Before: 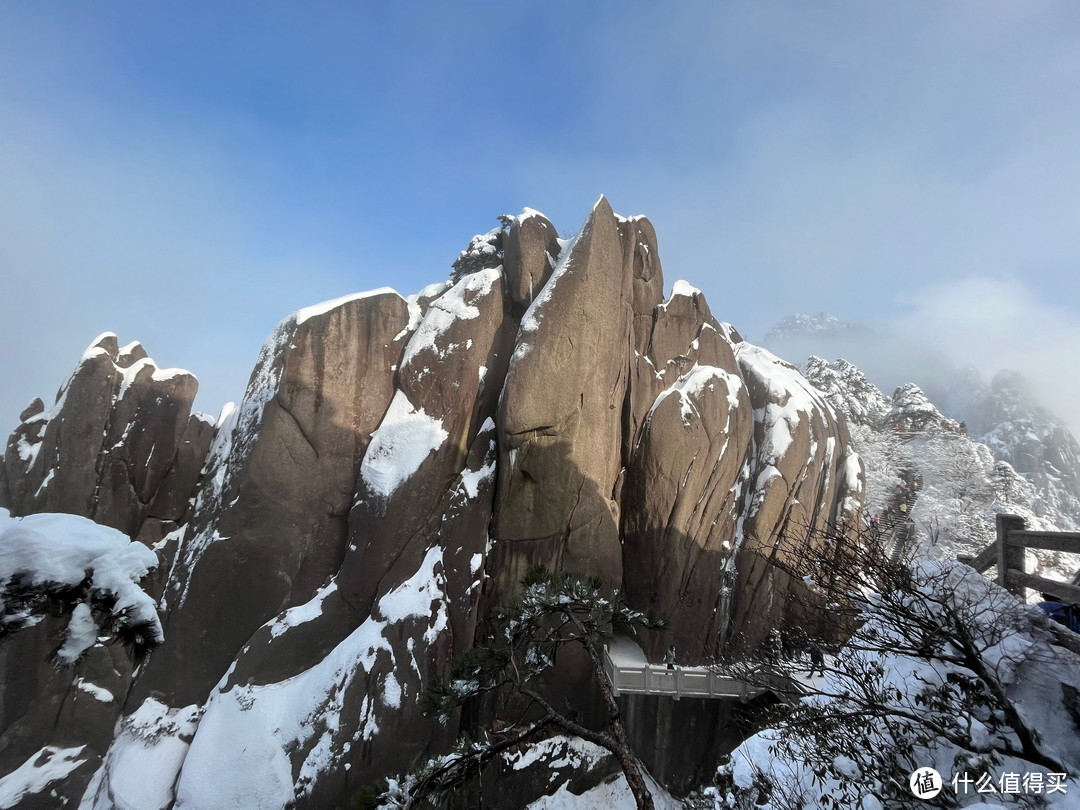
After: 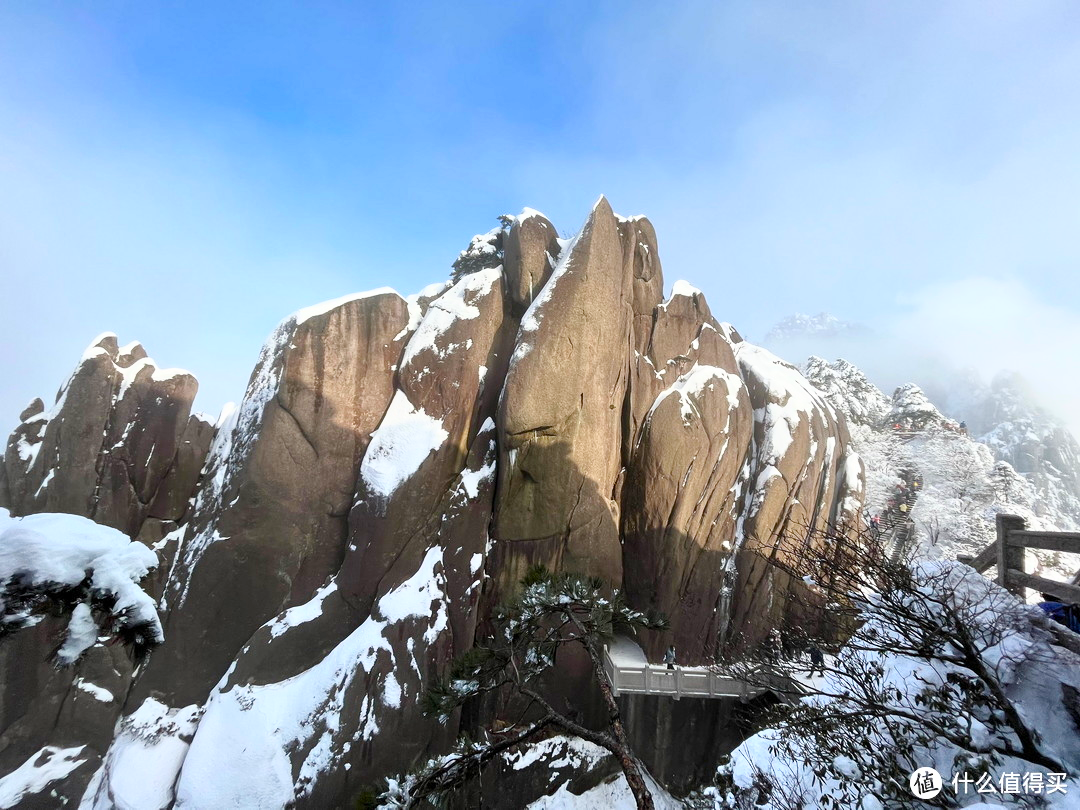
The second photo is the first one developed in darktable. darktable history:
color balance rgb: perceptual saturation grading › global saturation 20%, perceptual saturation grading › highlights -25%, perceptual saturation grading › shadows 50%
exposure: exposure -0.021 EV, compensate highlight preservation false
base curve: curves: ch0 [(0, 0) (0.557, 0.834) (1, 1)]
